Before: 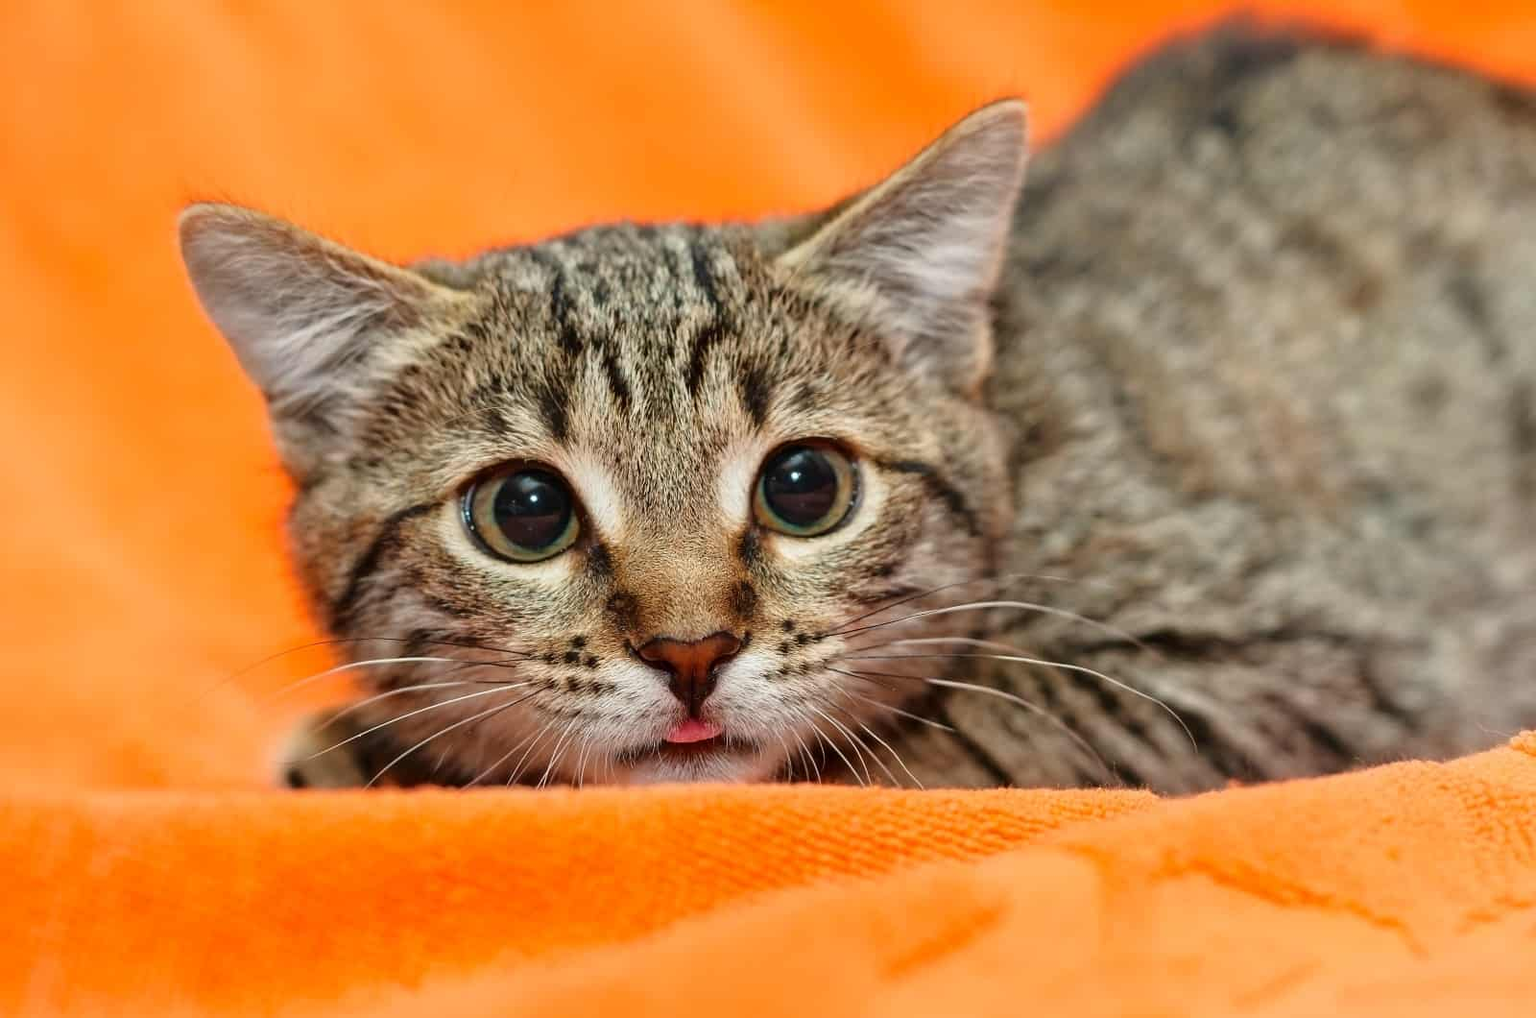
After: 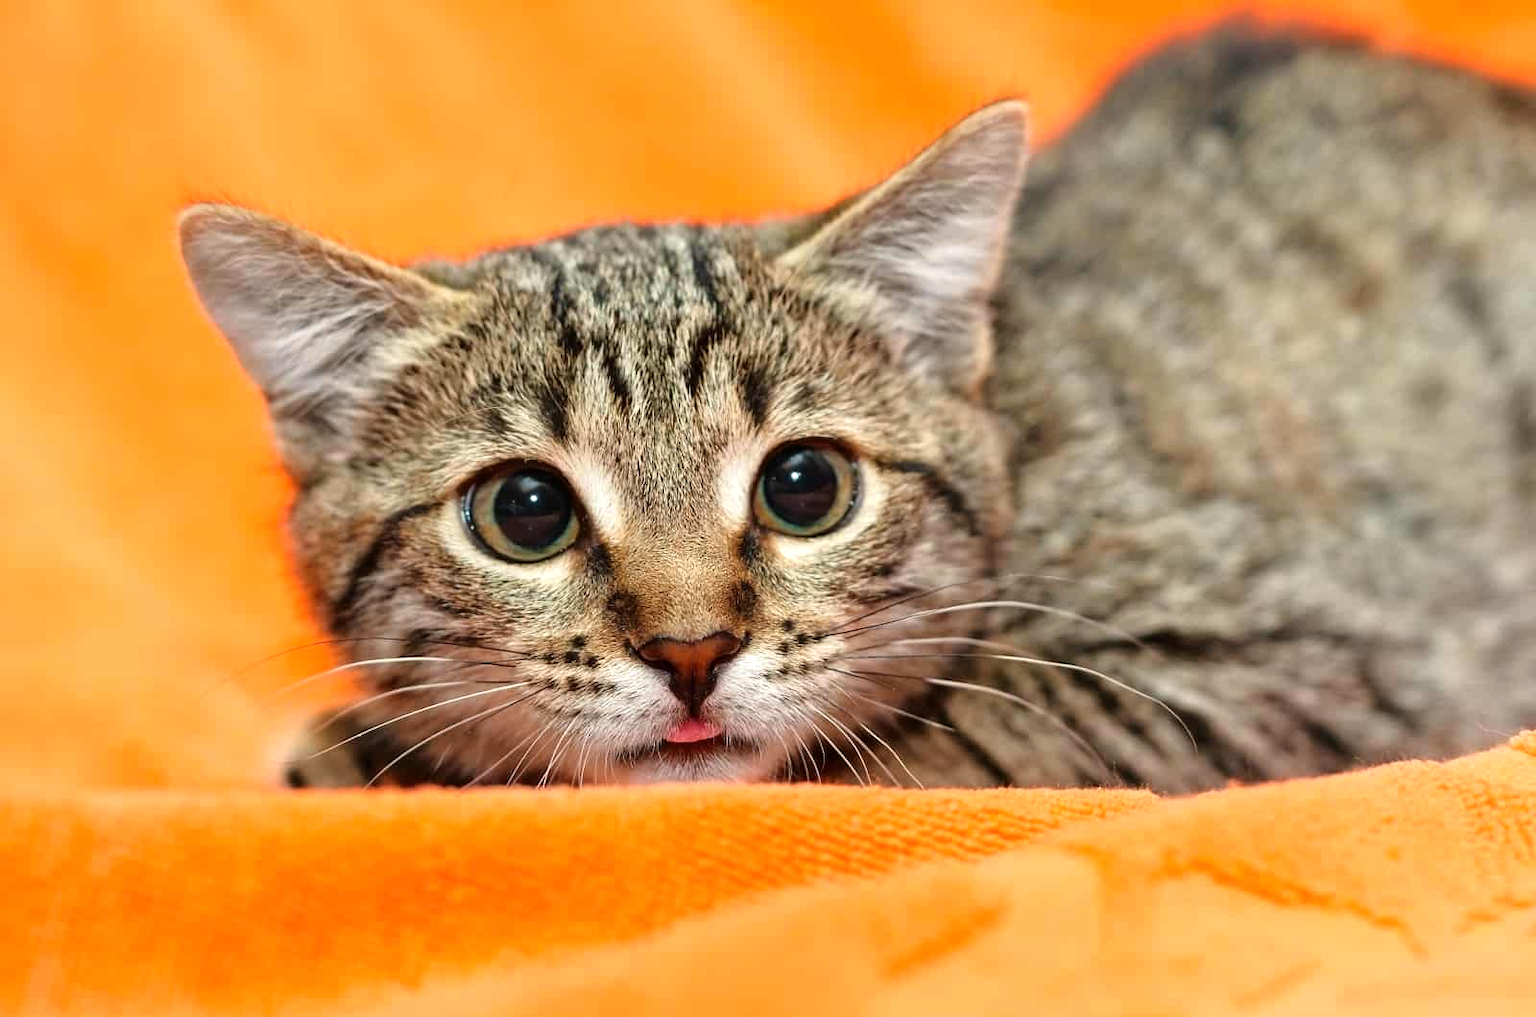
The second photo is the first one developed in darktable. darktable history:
tone equalizer: -8 EV -0.449 EV, -7 EV -0.378 EV, -6 EV -0.337 EV, -5 EV -0.187 EV, -3 EV 0.23 EV, -2 EV 0.316 EV, -1 EV 0.38 EV, +0 EV 0.407 EV
